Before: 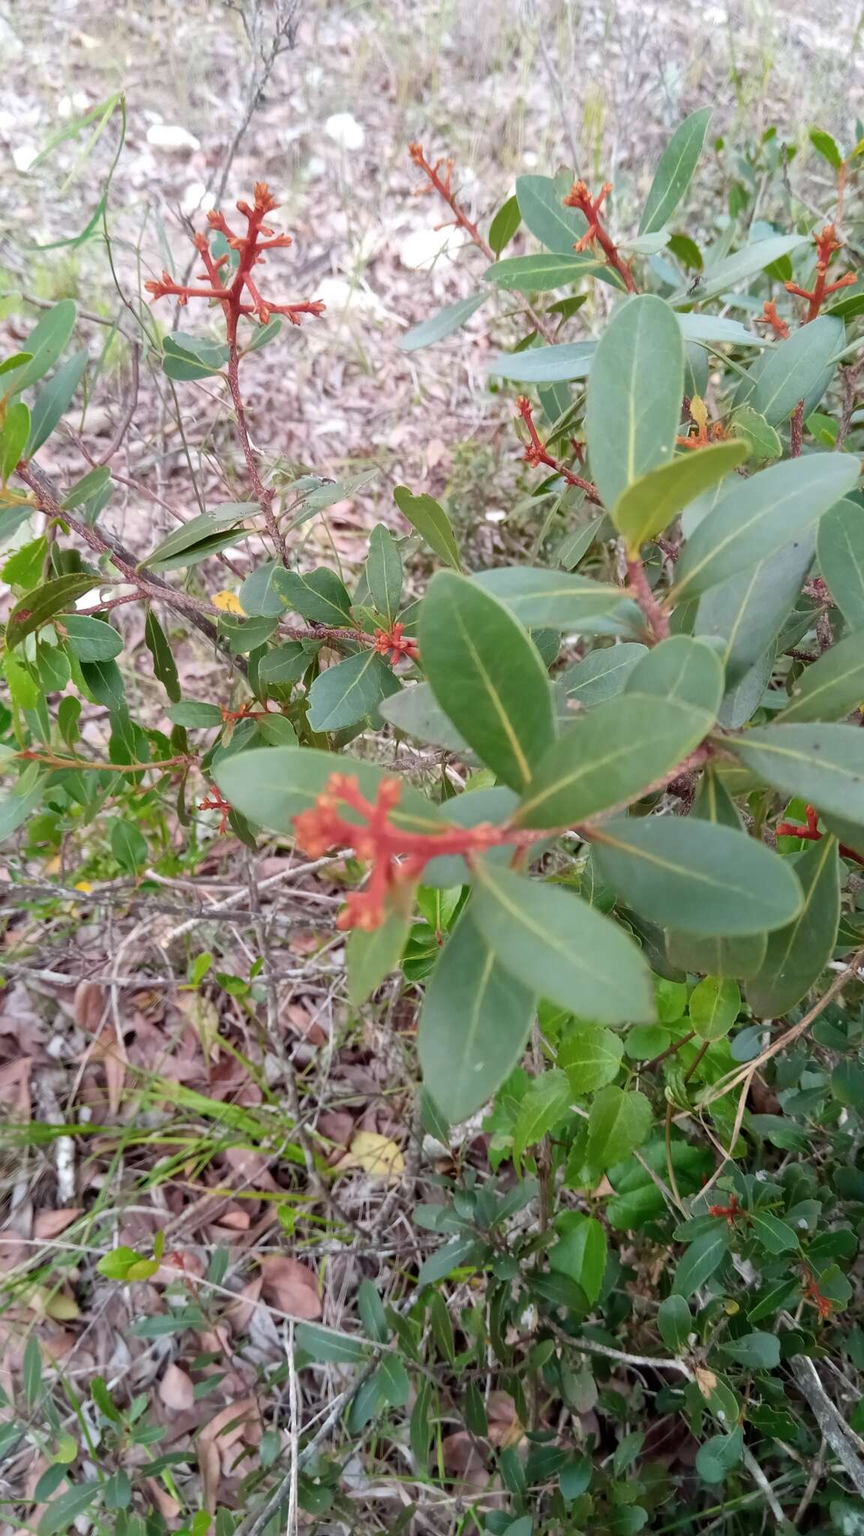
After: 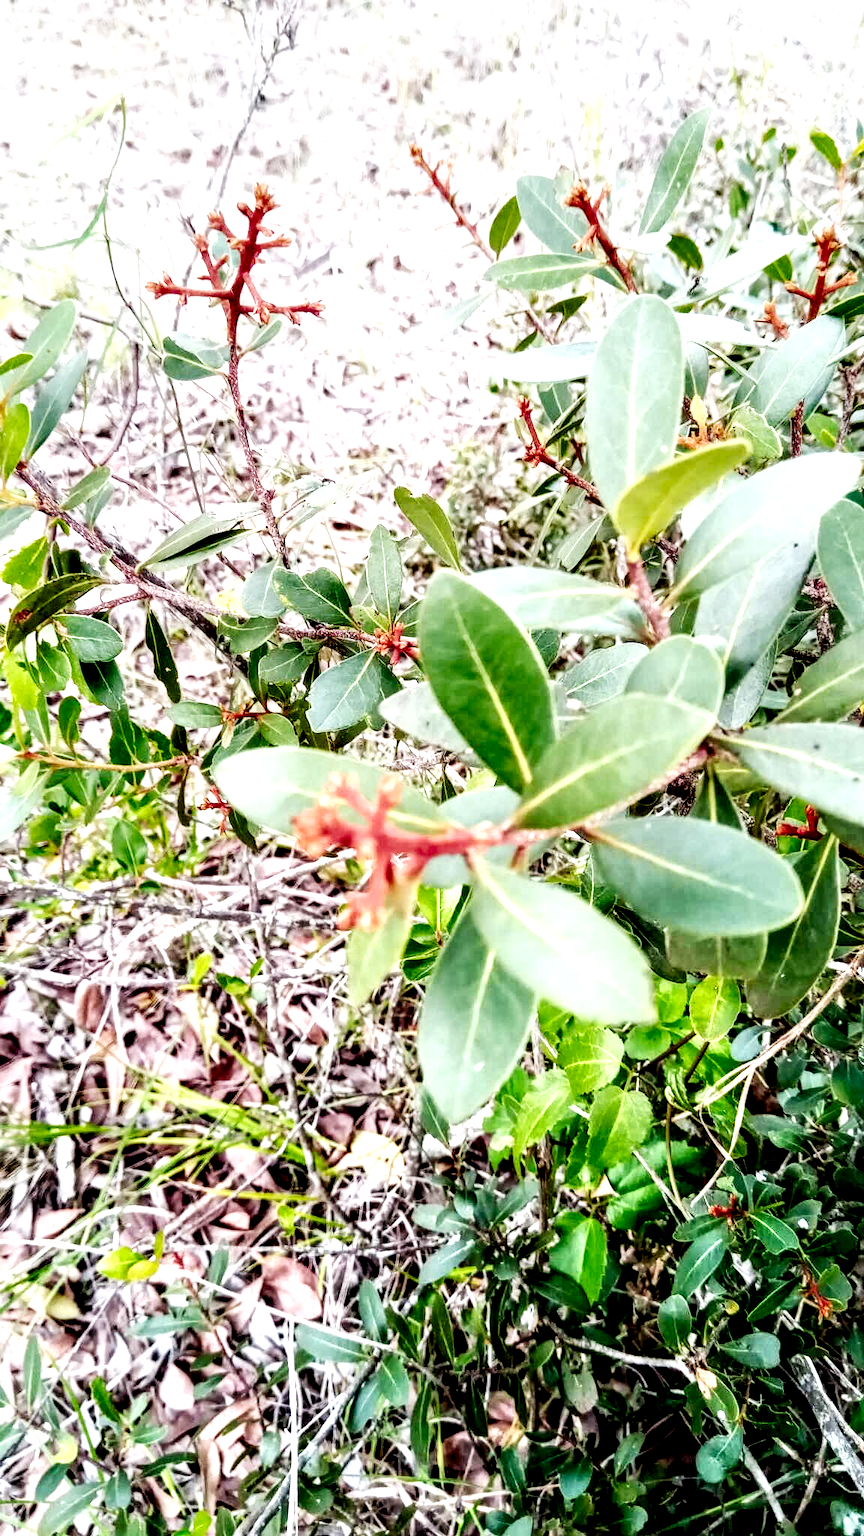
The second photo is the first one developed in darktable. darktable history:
base curve: curves: ch0 [(0, 0) (0.007, 0.004) (0.027, 0.03) (0.046, 0.07) (0.207, 0.54) (0.442, 0.872) (0.673, 0.972) (1, 1)], preserve colors none
color calibration: gray › normalize channels true, illuminant same as pipeline (D50), adaptation none (bypass), x 0.332, y 0.333, temperature 5003.18 K, gamut compression 0.002
local contrast: shadows 167%, detail 224%
